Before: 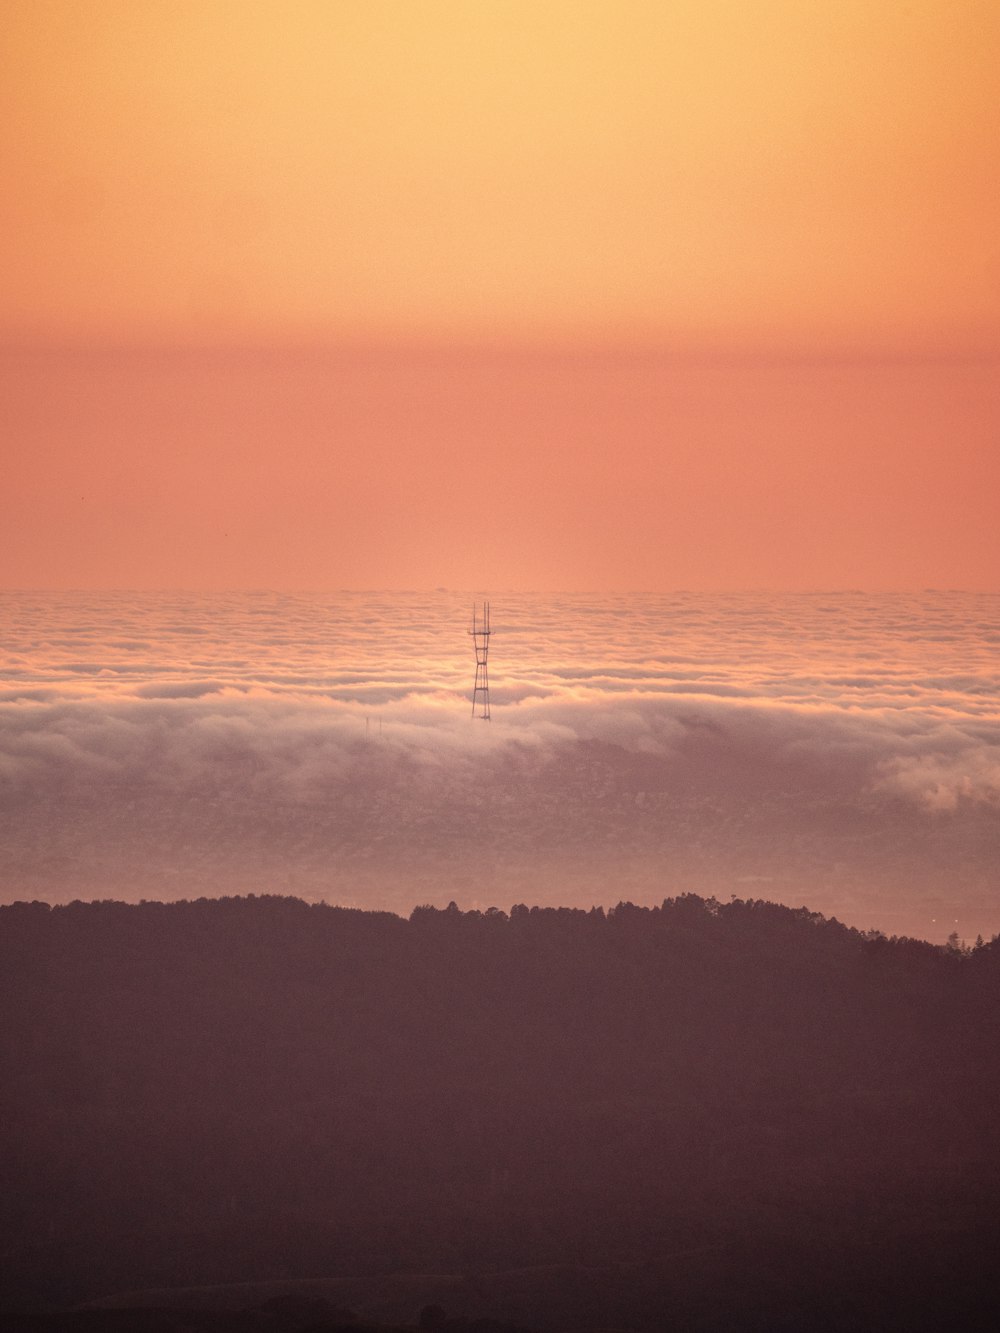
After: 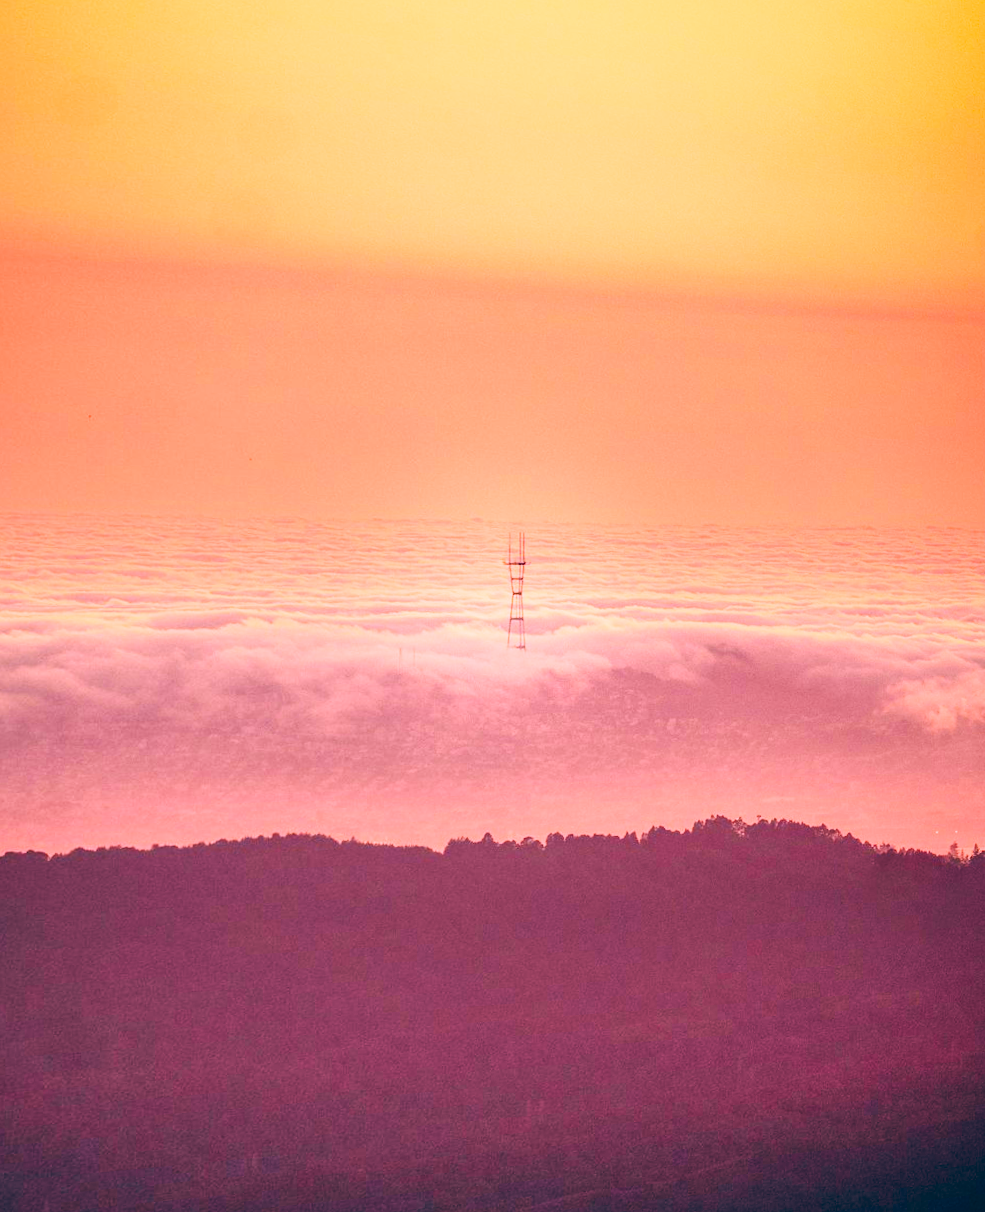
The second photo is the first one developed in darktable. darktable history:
base curve: curves: ch0 [(0, 0.003) (0.001, 0.002) (0.006, 0.004) (0.02, 0.022) (0.048, 0.086) (0.094, 0.234) (0.162, 0.431) (0.258, 0.629) (0.385, 0.8) (0.548, 0.918) (0.751, 0.988) (1, 1)], preserve colors none
rotate and perspective: rotation -0.013°, lens shift (vertical) -0.027, lens shift (horizontal) 0.178, crop left 0.016, crop right 0.989, crop top 0.082, crop bottom 0.918
color correction: highlights a* 17.03, highlights b* 0.205, shadows a* -15.38, shadows b* -14.56, saturation 1.5
shadows and highlights: shadows 60, soften with gaussian
